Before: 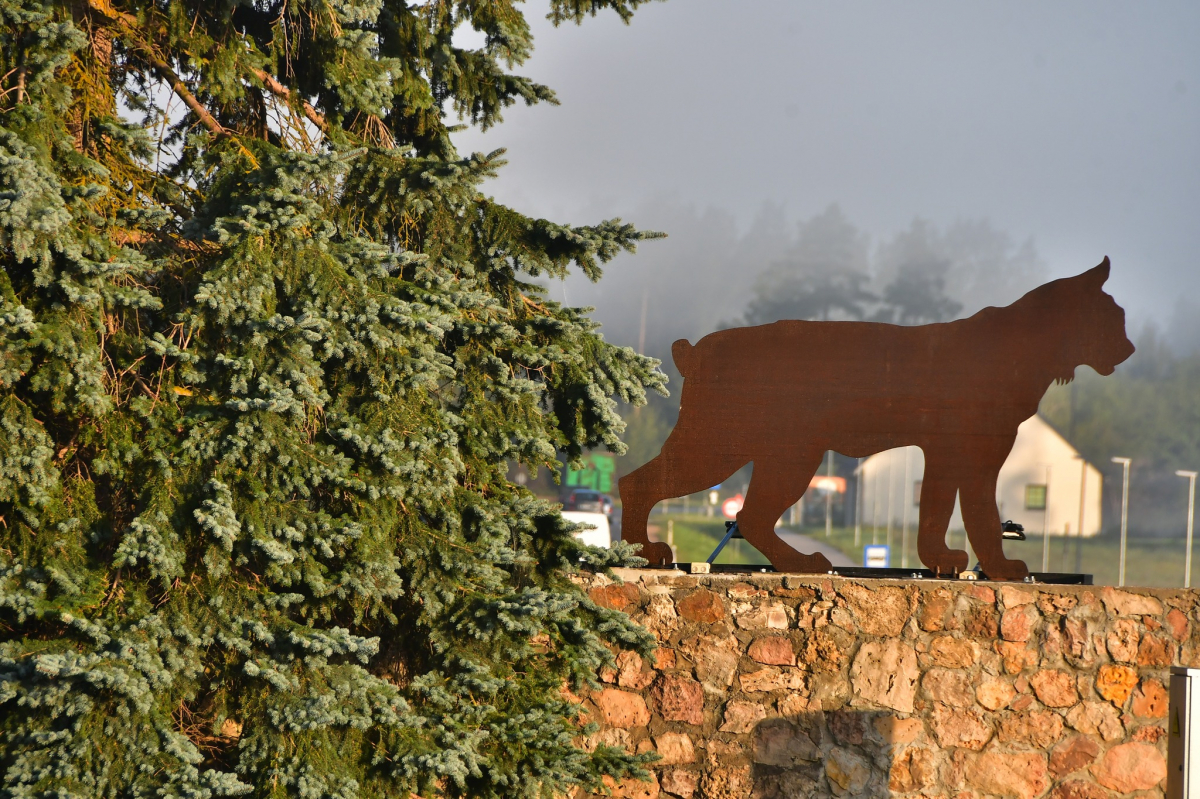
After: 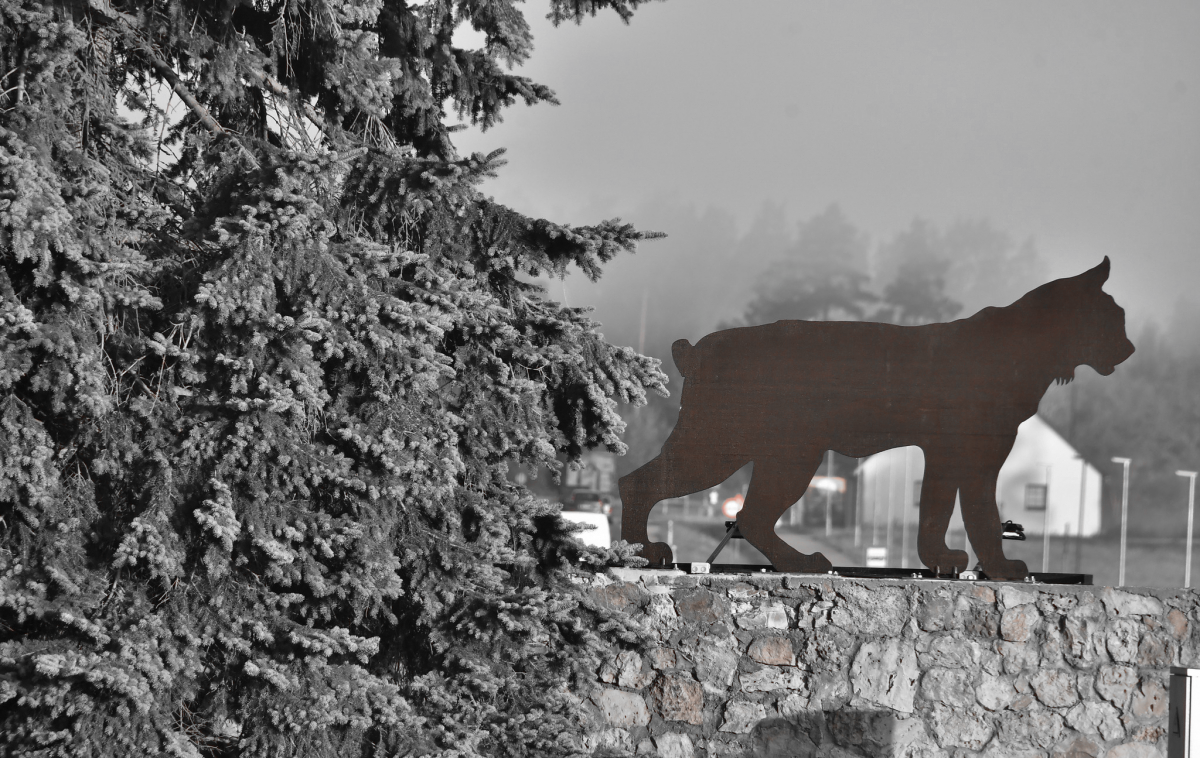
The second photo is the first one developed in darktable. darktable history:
crop and rotate: top 0%, bottom 5.097%
color zones: curves: ch1 [(0, 0.006) (0.094, 0.285) (0.171, 0.001) (0.429, 0.001) (0.571, 0.003) (0.714, 0.004) (0.857, 0.004) (1, 0.006)]
